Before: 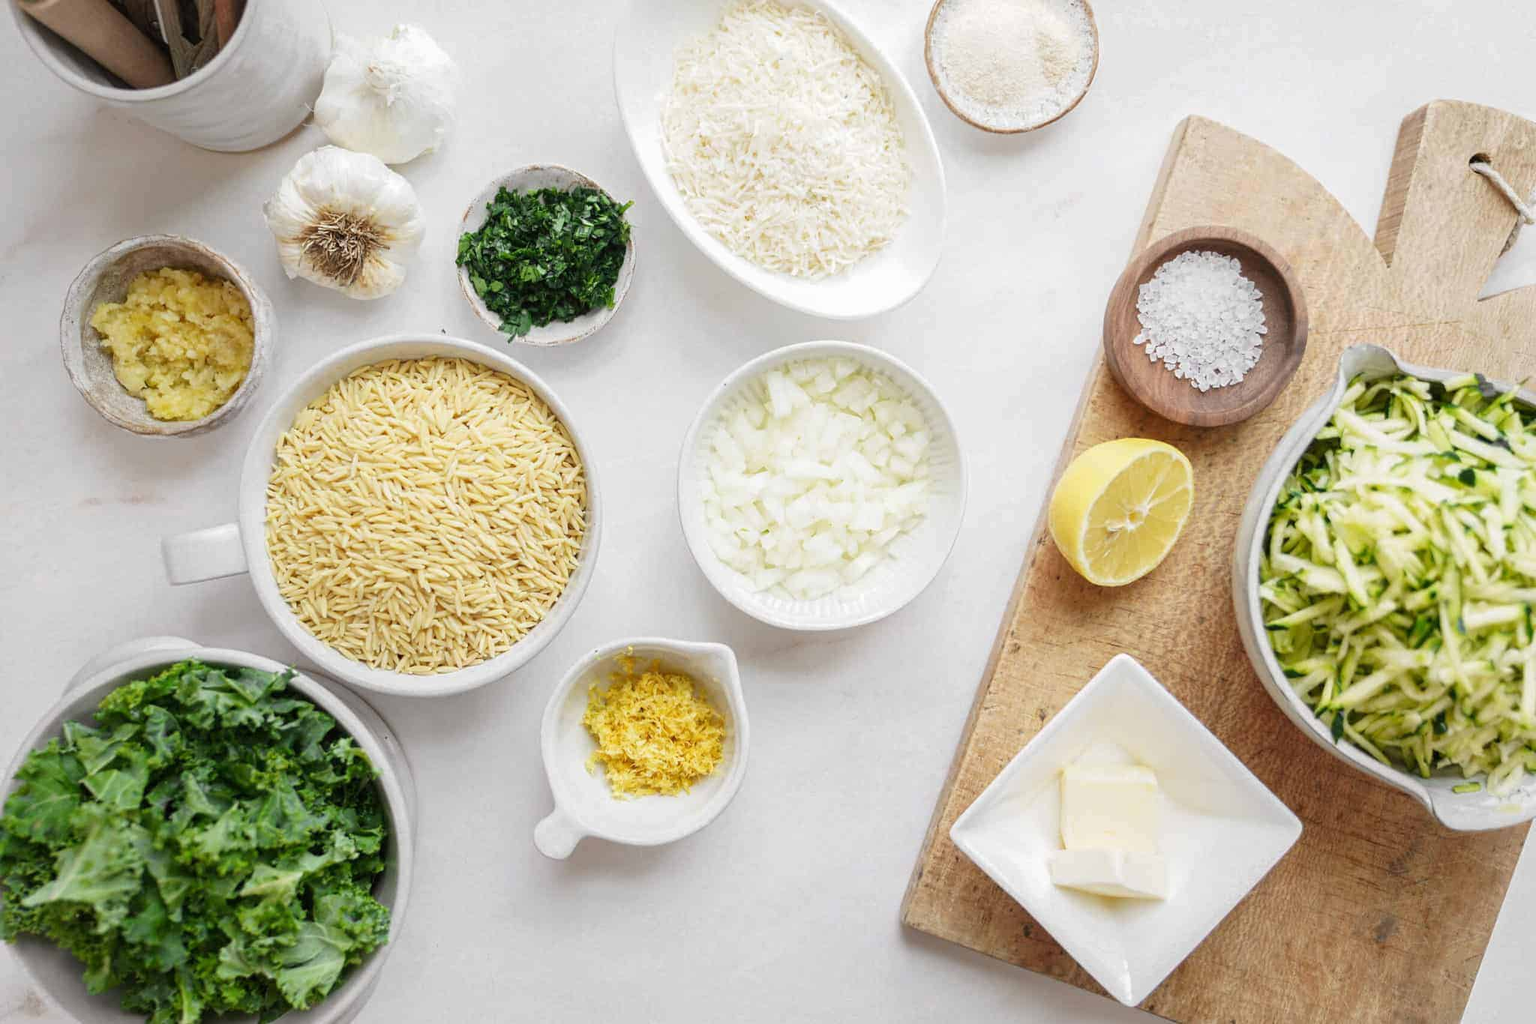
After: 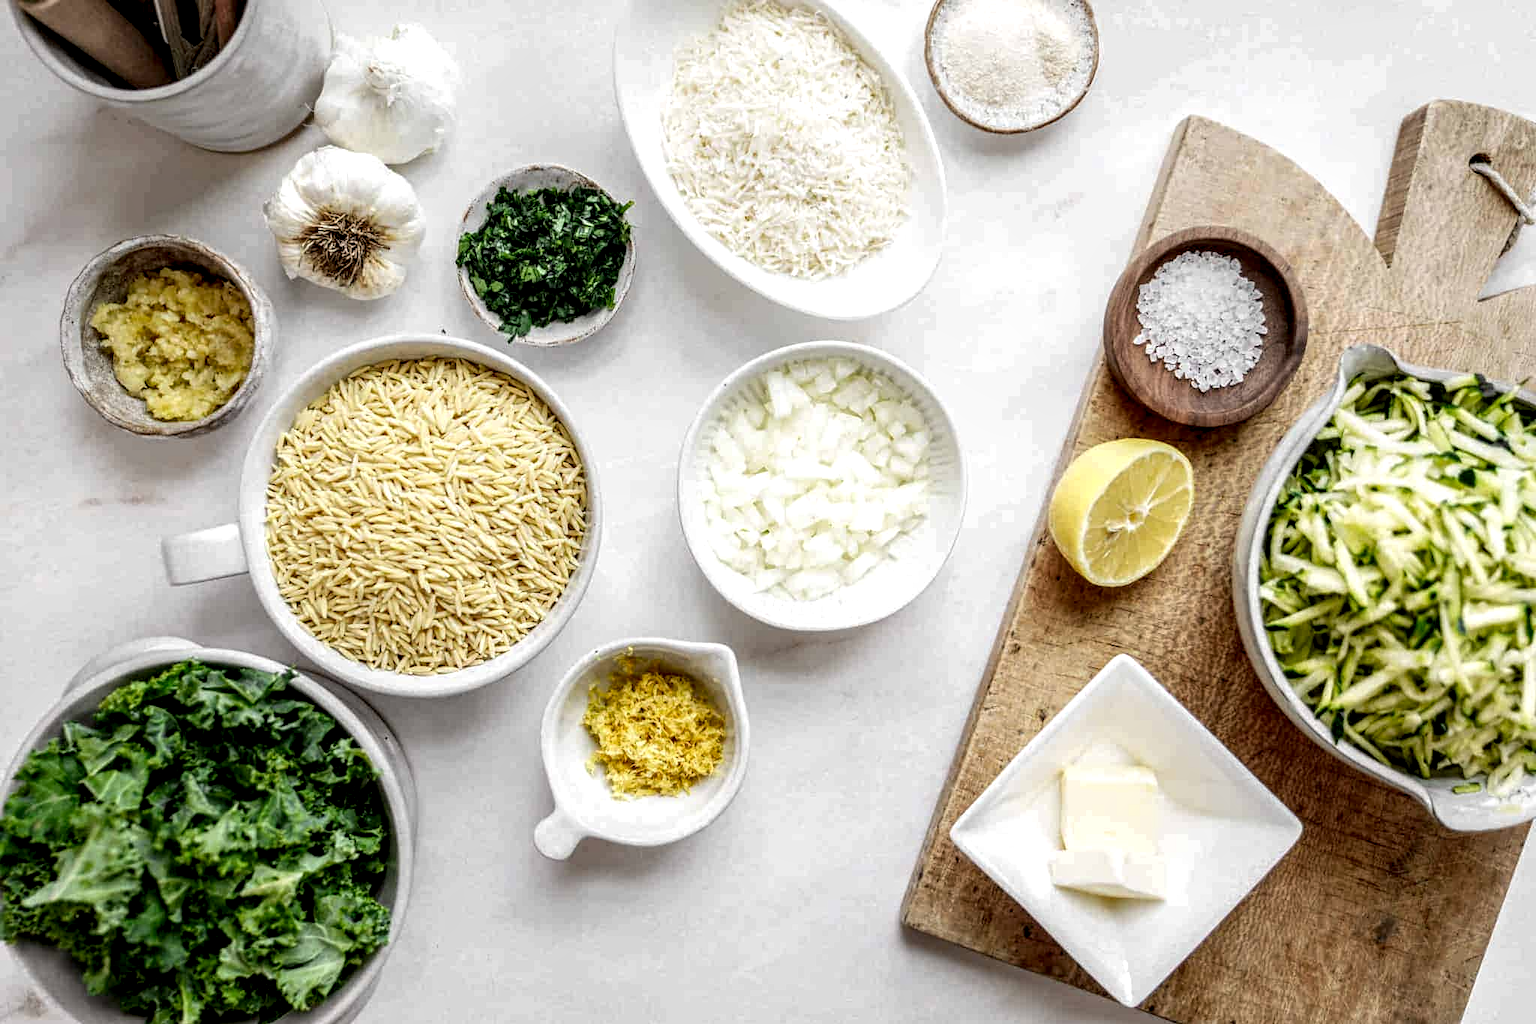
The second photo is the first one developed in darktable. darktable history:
local contrast: highlights 20%, detail 197%
tone equalizer: on, module defaults
